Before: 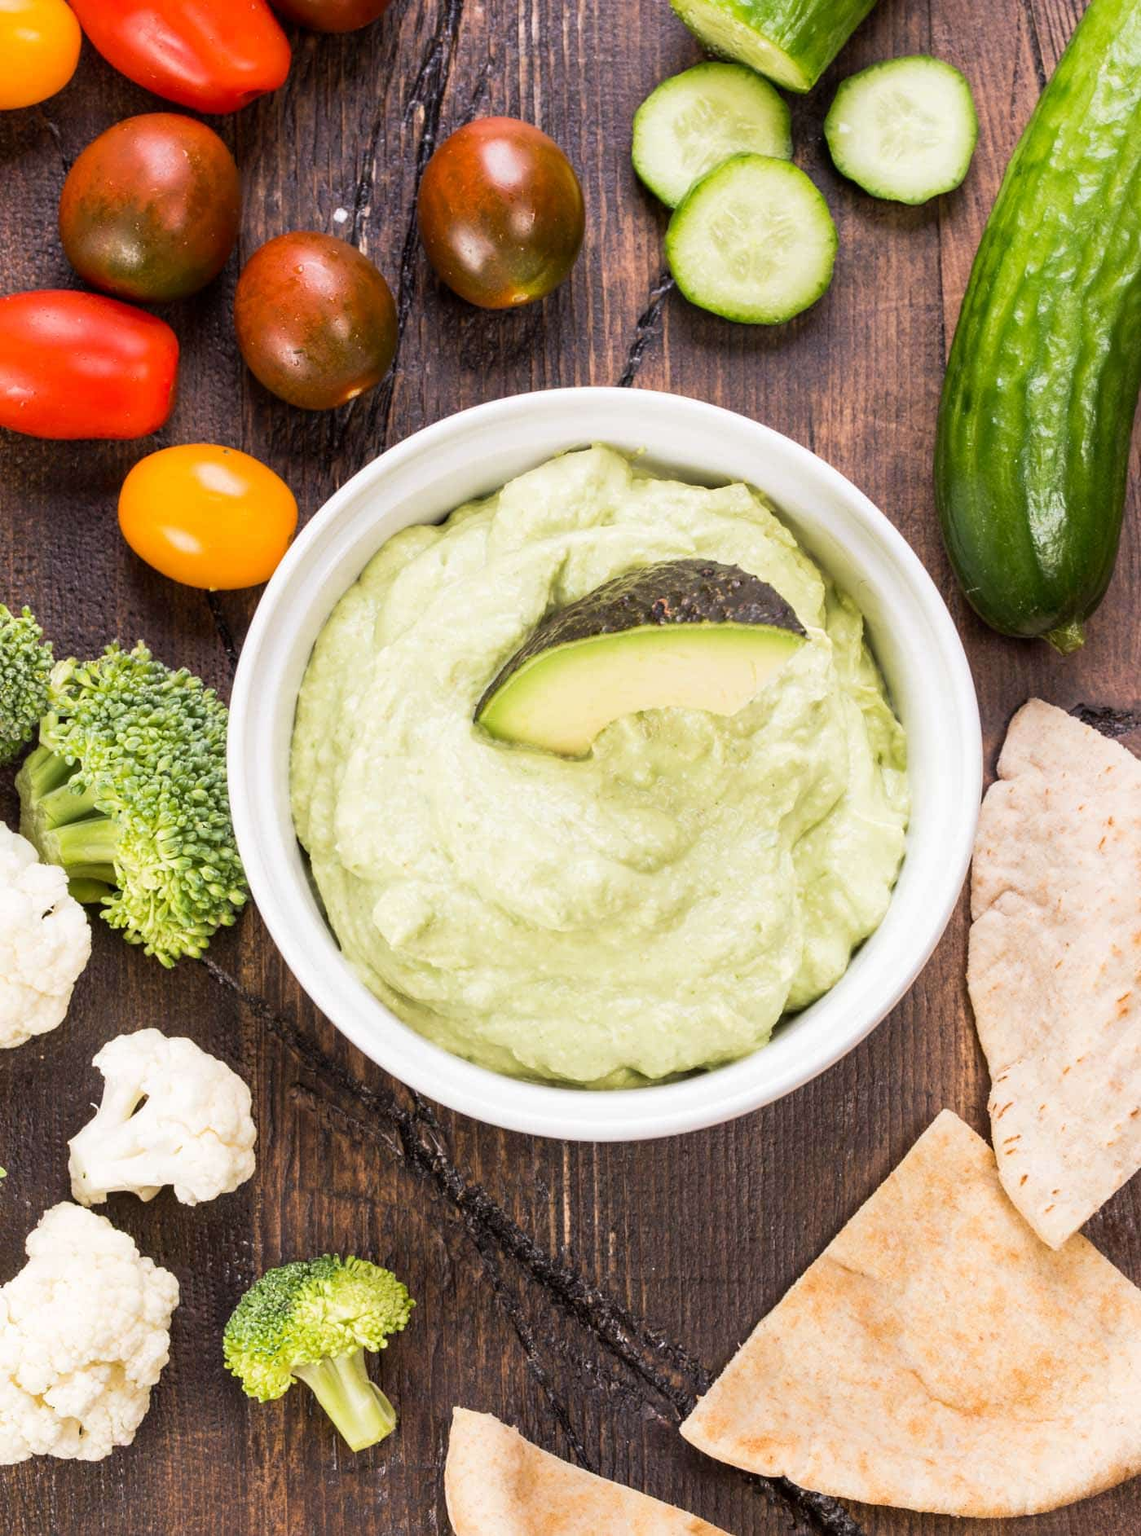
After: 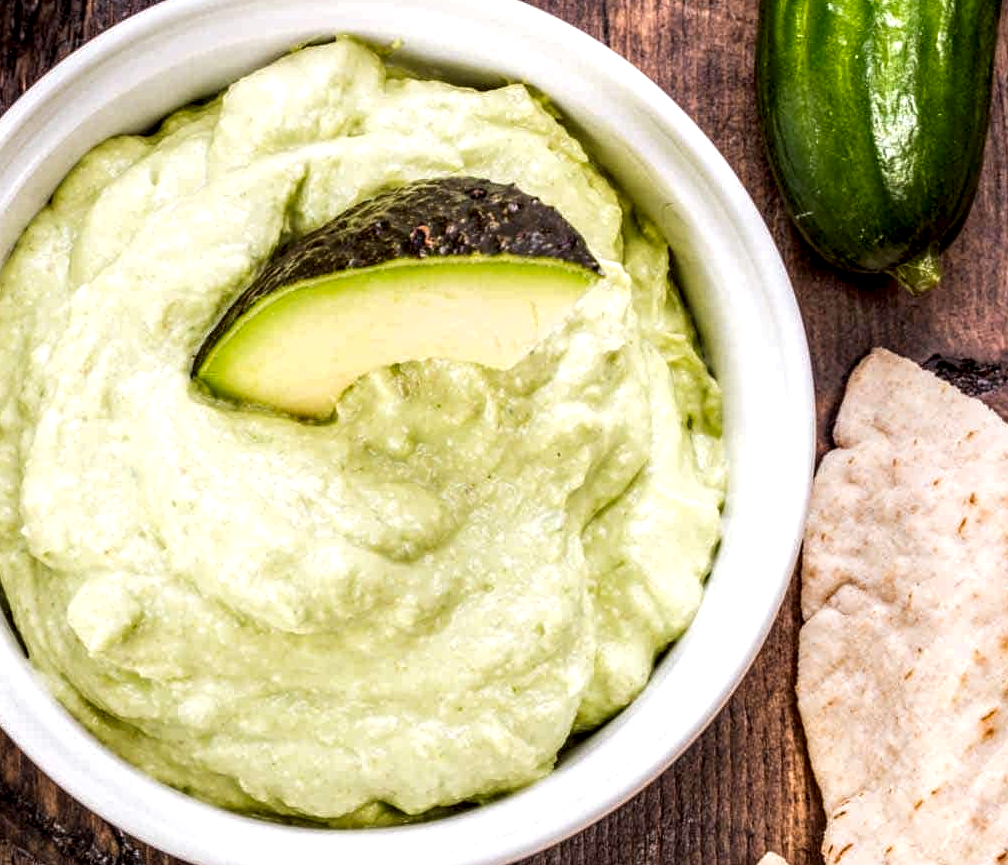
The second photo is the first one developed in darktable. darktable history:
color balance: lift [1, 1, 0.999, 1.001], gamma [1, 1.003, 1.005, 0.995], gain [1, 0.992, 0.988, 1.012], contrast 5%, output saturation 110%
crop and rotate: left 27.938%, top 27.046%, bottom 27.046%
local contrast: highlights 19%, detail 186%
